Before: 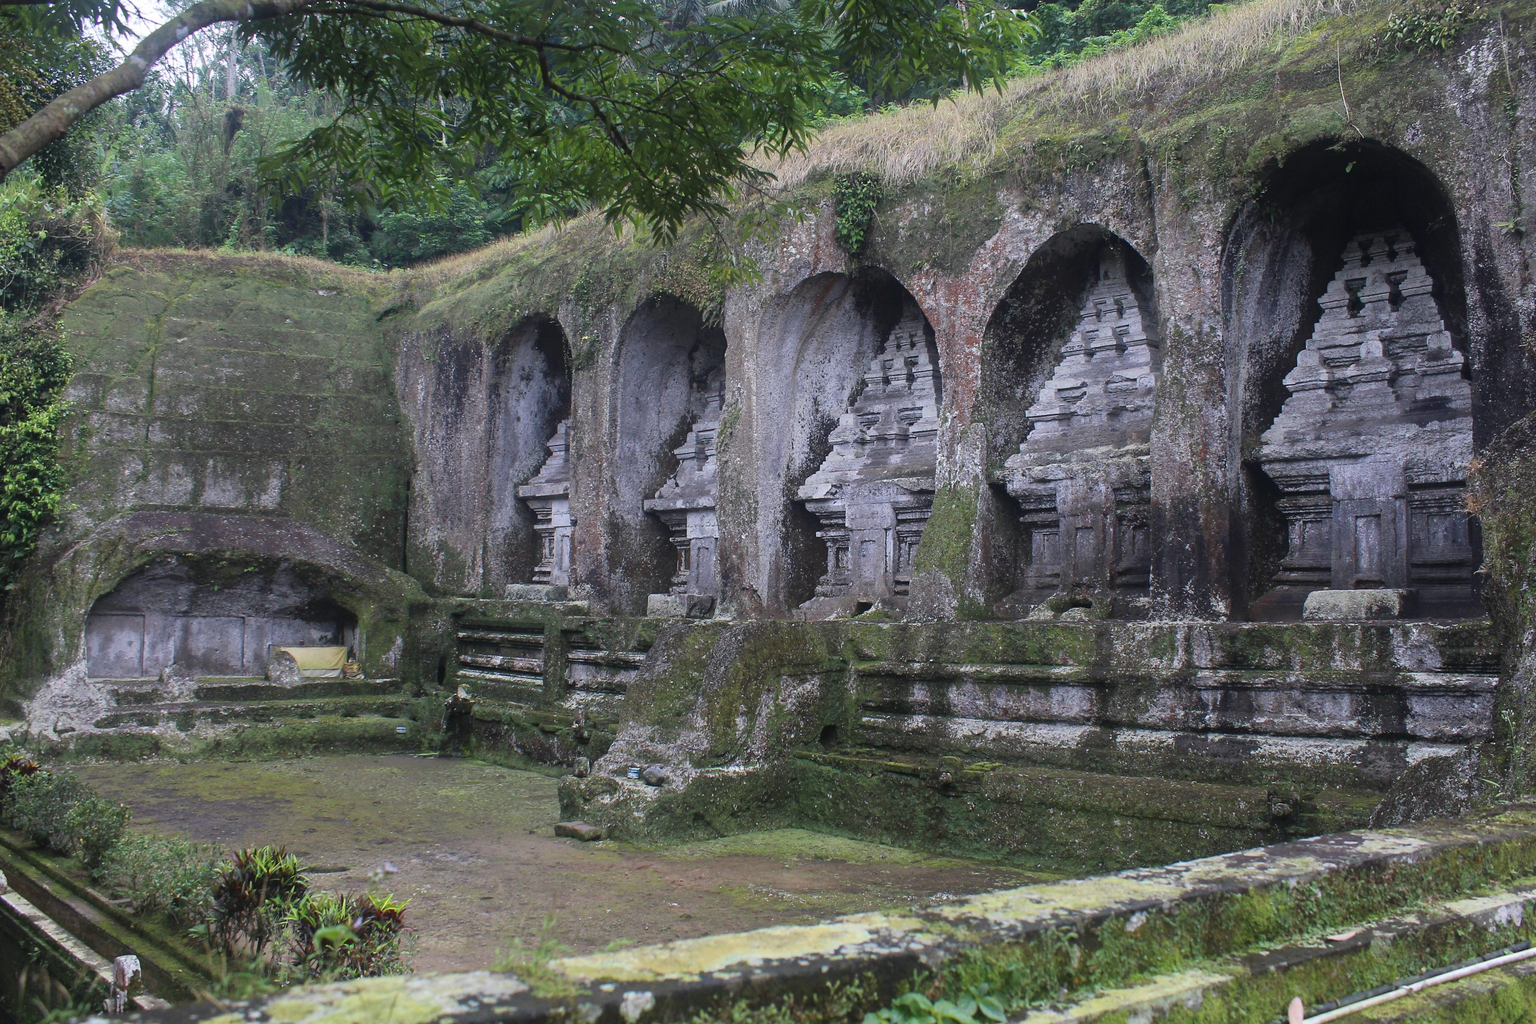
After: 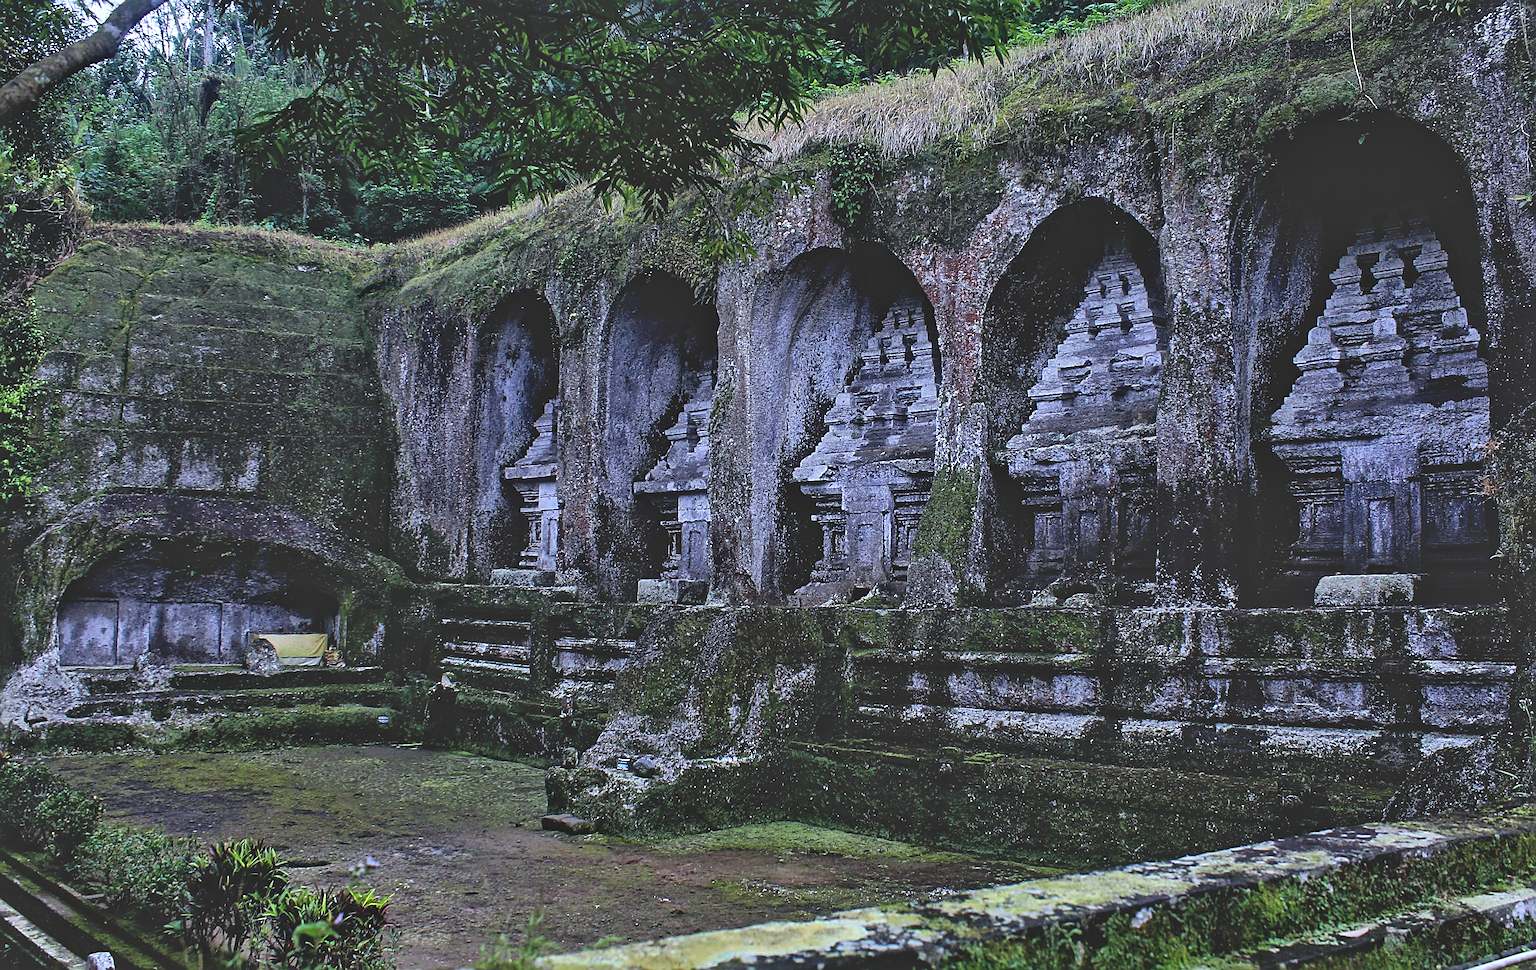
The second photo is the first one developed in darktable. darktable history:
shadows and highlights: soften with gaussian
sharpen: amount 0.75
crop: left 1.964%, top 3.251%, right 1.122%, bottom 4.933%
base curve: curves: ch0 [(0, 0.02) (0.083, 0.036) (1, 1)], preserve colors none
local contrast: mode bilateral grid, contrast 20, coarseness 20, detail 150%, midtone range 0.2
white balance: red 0.954, blue 1.079
